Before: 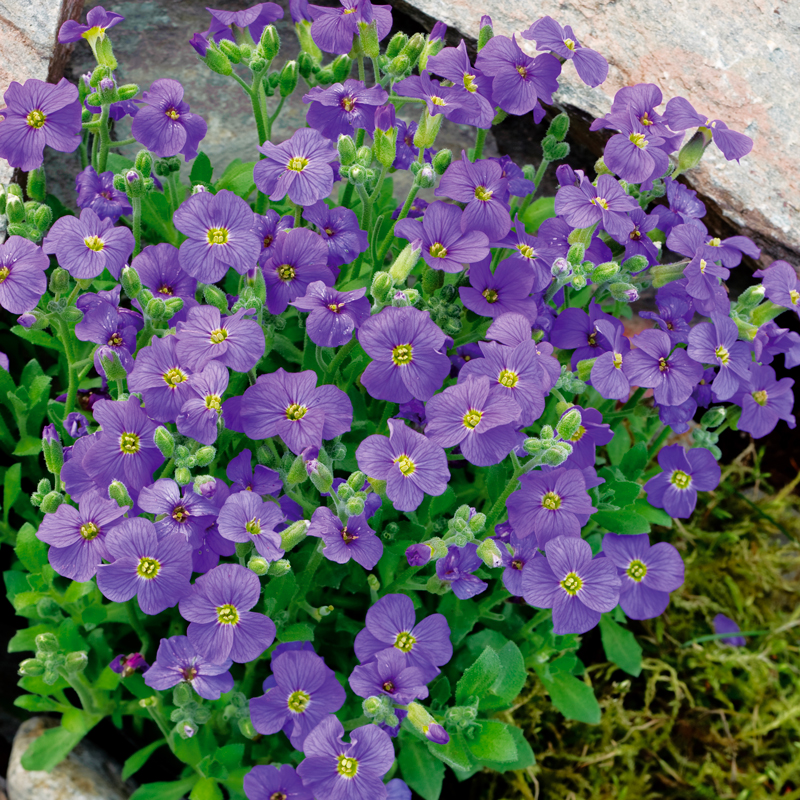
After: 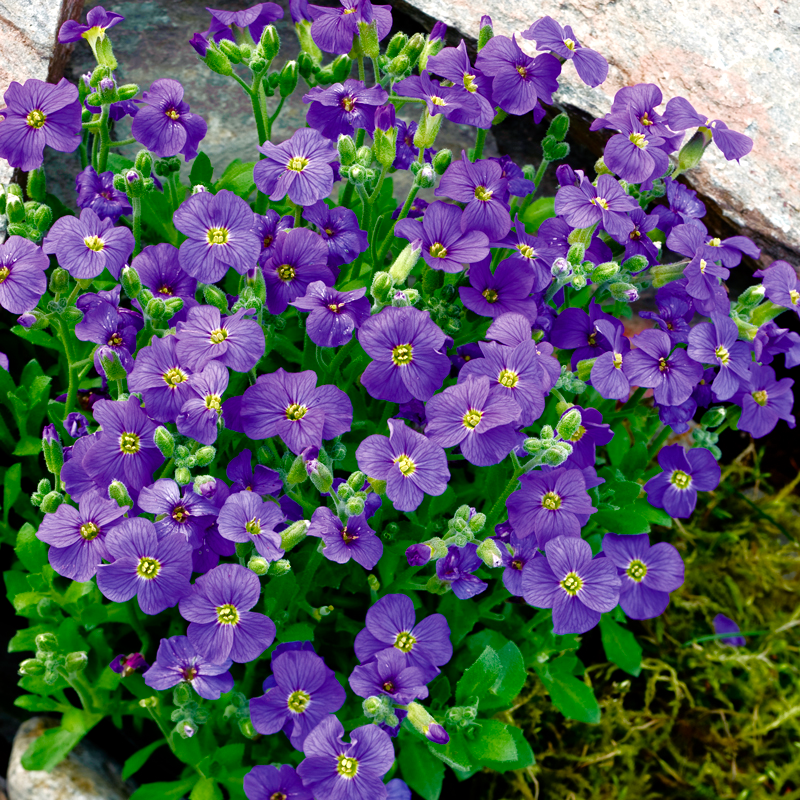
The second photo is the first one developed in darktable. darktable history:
exposure: exposure -0.111 EV, compensate highlight preservation false
color balance rgb: shadows lift › chroma 2.007%, shadows lift › hue 217.72°, perceptual saturation grading › global saturation -0.067%, perceptual saturation grading › highlights -29.155%, perceptual saturation grading › mid-tones 28.894%, perceptual saturation grading › shadows 60.341%, perceptual brilliance grading › global brilliance 14.326%, perceptual brilliance grading › shadows -34.929%, global vibrance 20%
